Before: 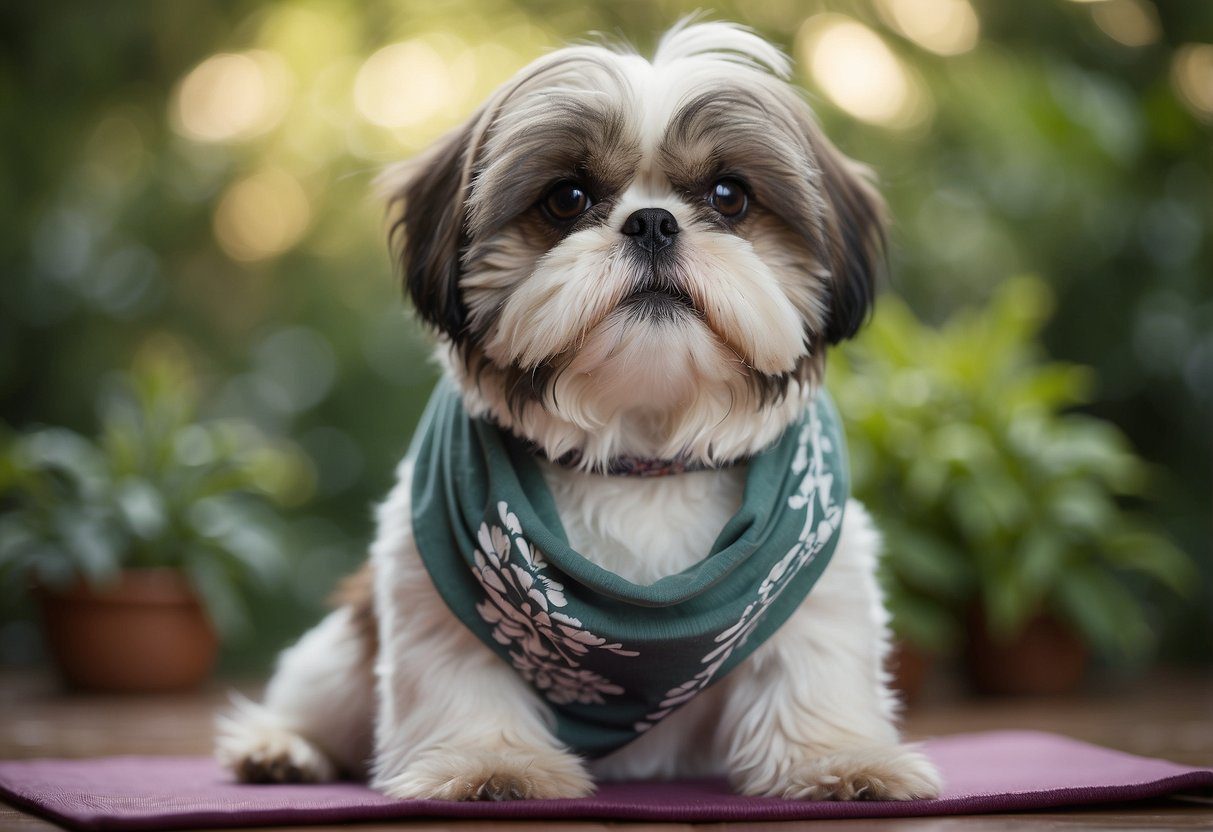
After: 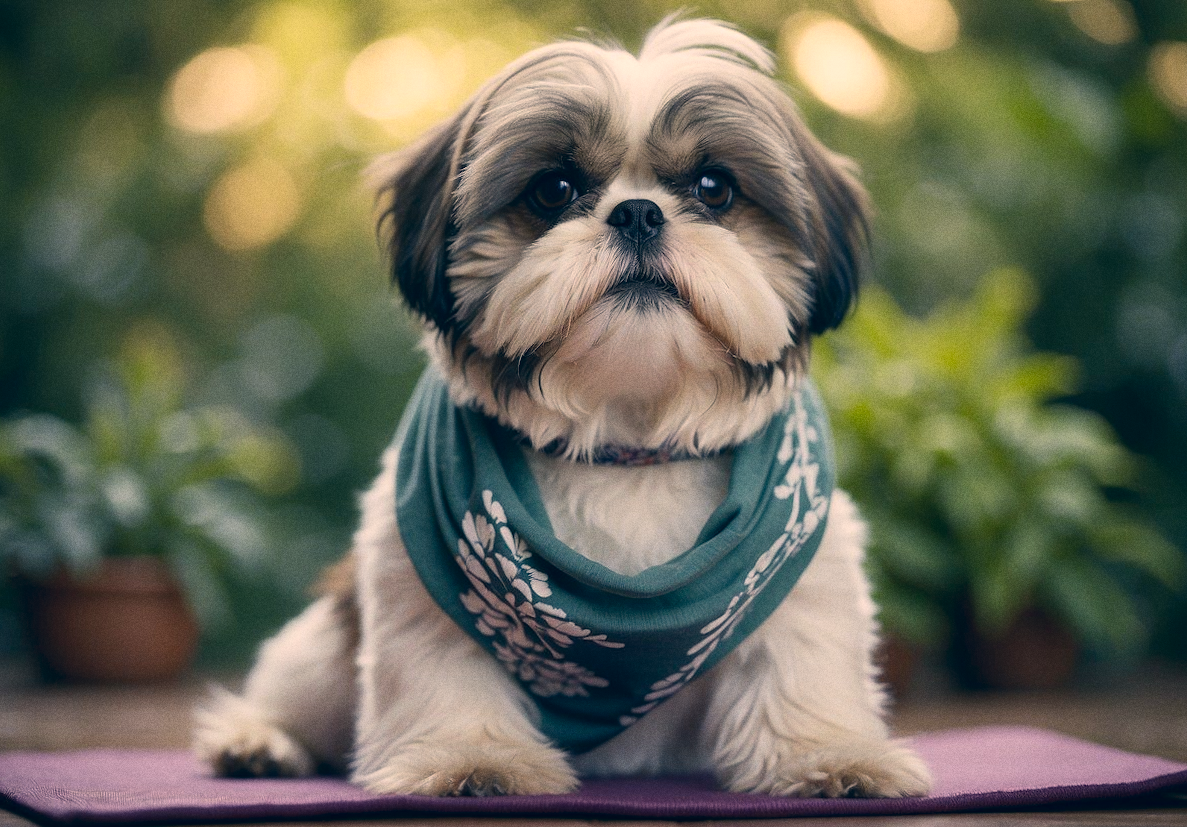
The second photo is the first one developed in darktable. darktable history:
rotate and perspective: rotation 0.226°, lens shift (vertical) -0.042, crop left 0.023, crop right 0.982, crop top 0.006, crop bottom 0.994
grain: coarseness 0.09 ISO
color correction: highlights a* 10.32, highlights b* 14.66, shadows a* -9.59, shadows b* -15.02
